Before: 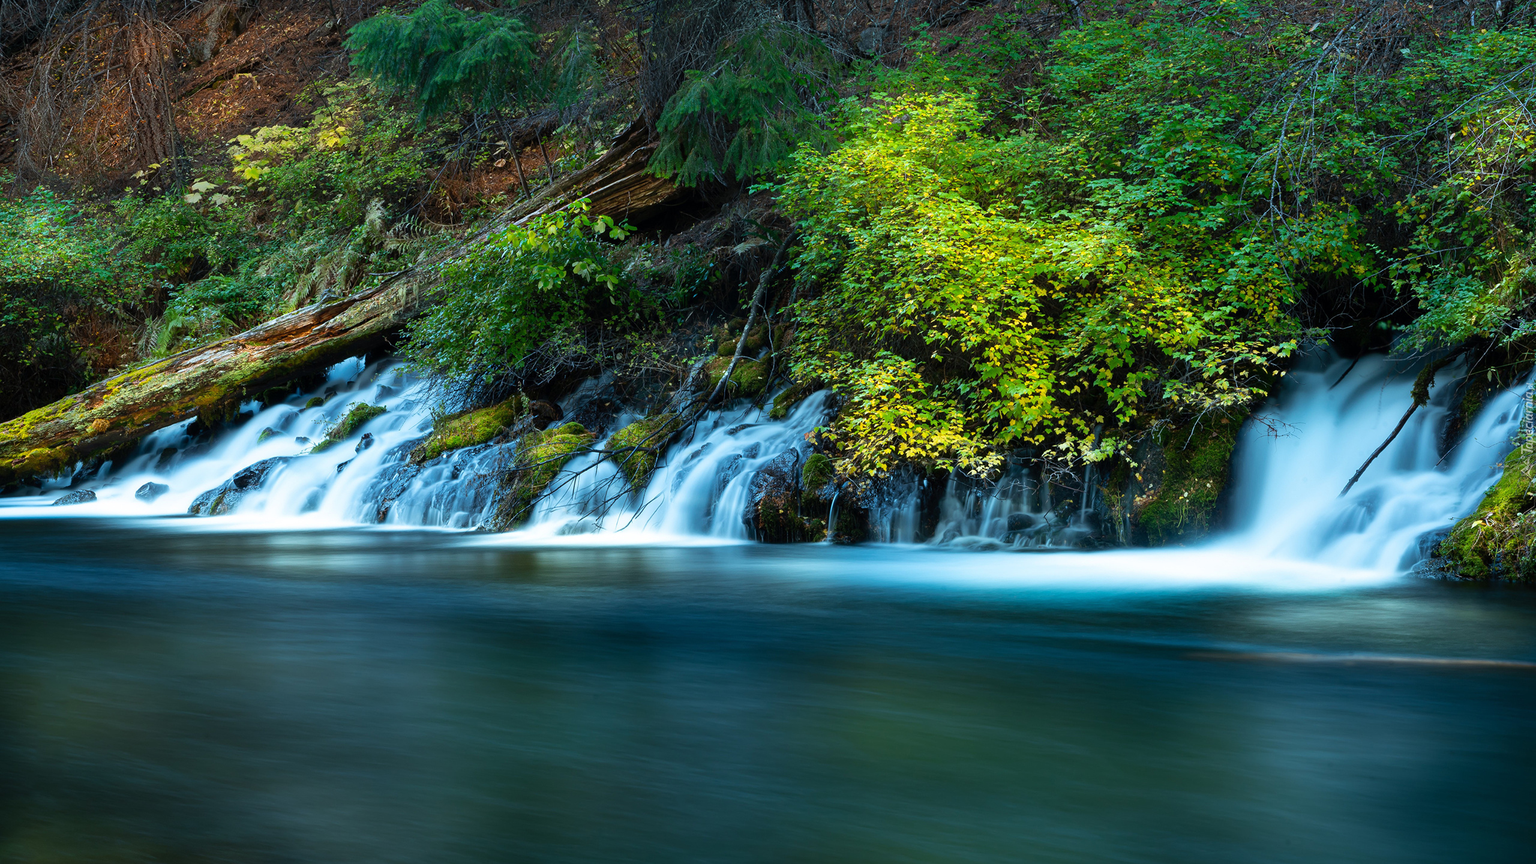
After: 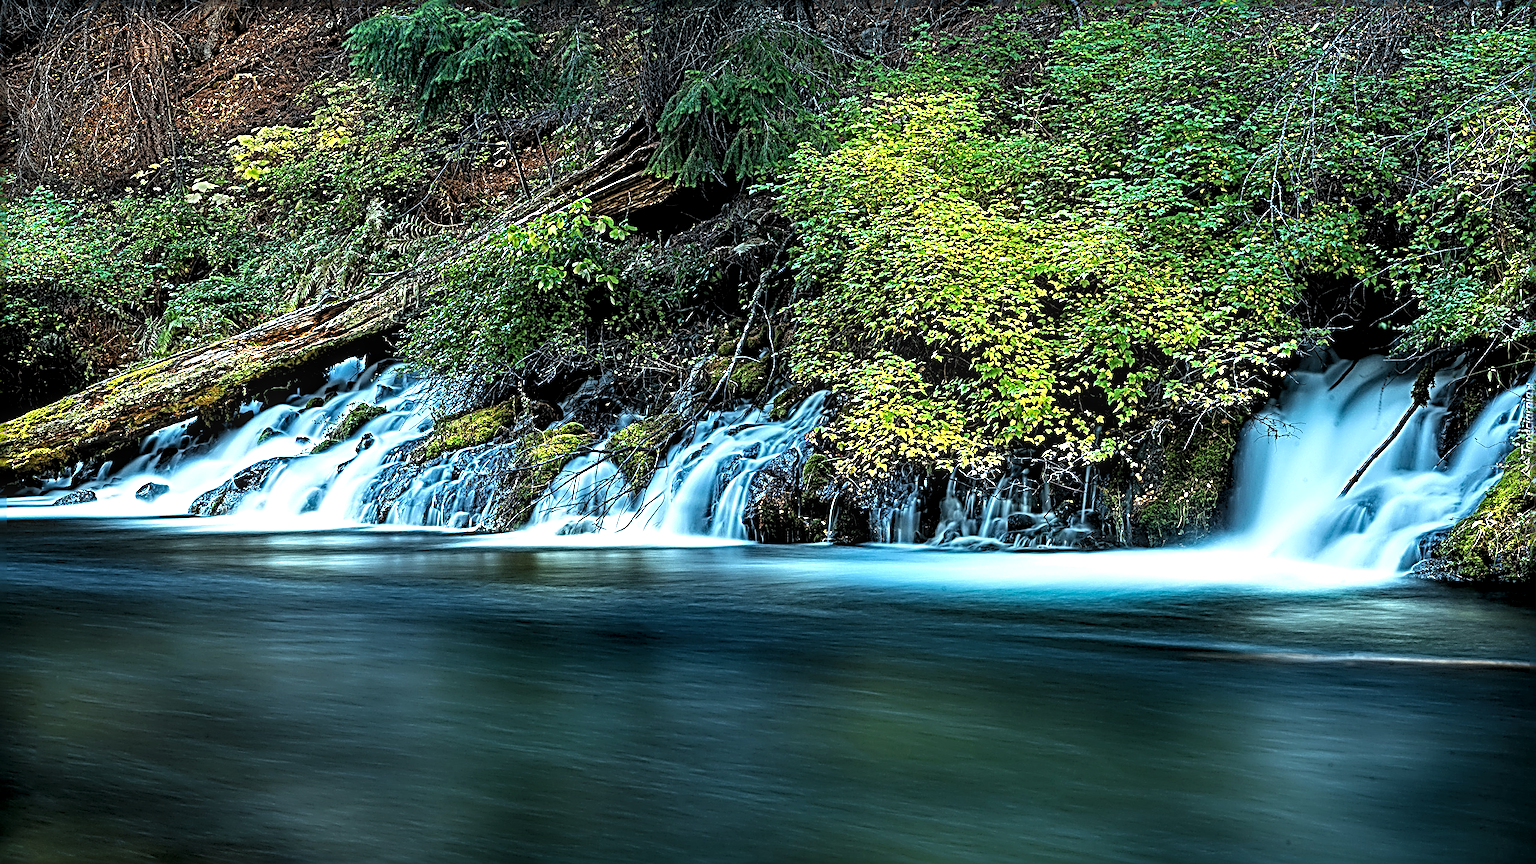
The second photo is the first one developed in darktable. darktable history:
local contrast: detail 150%
sharpen: radius 4.012, amount 1.997
levels: levels [0.062, 0.494, 0.925]
